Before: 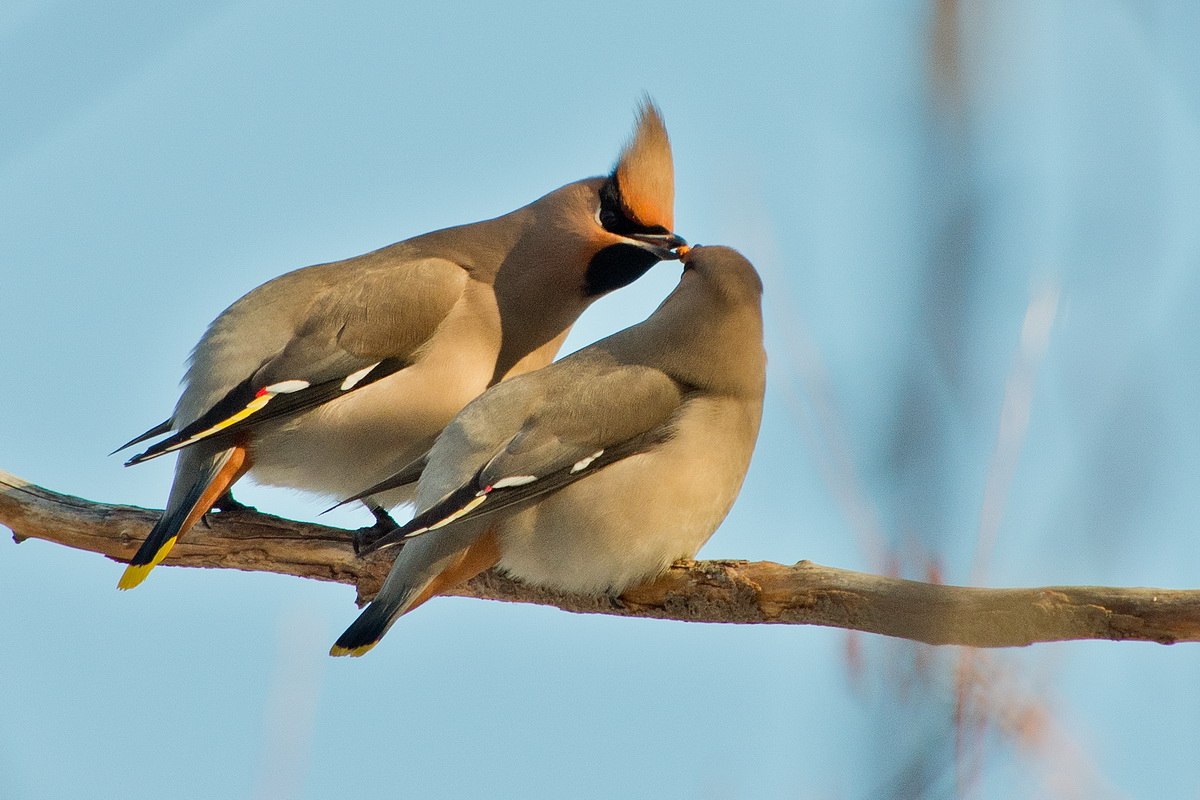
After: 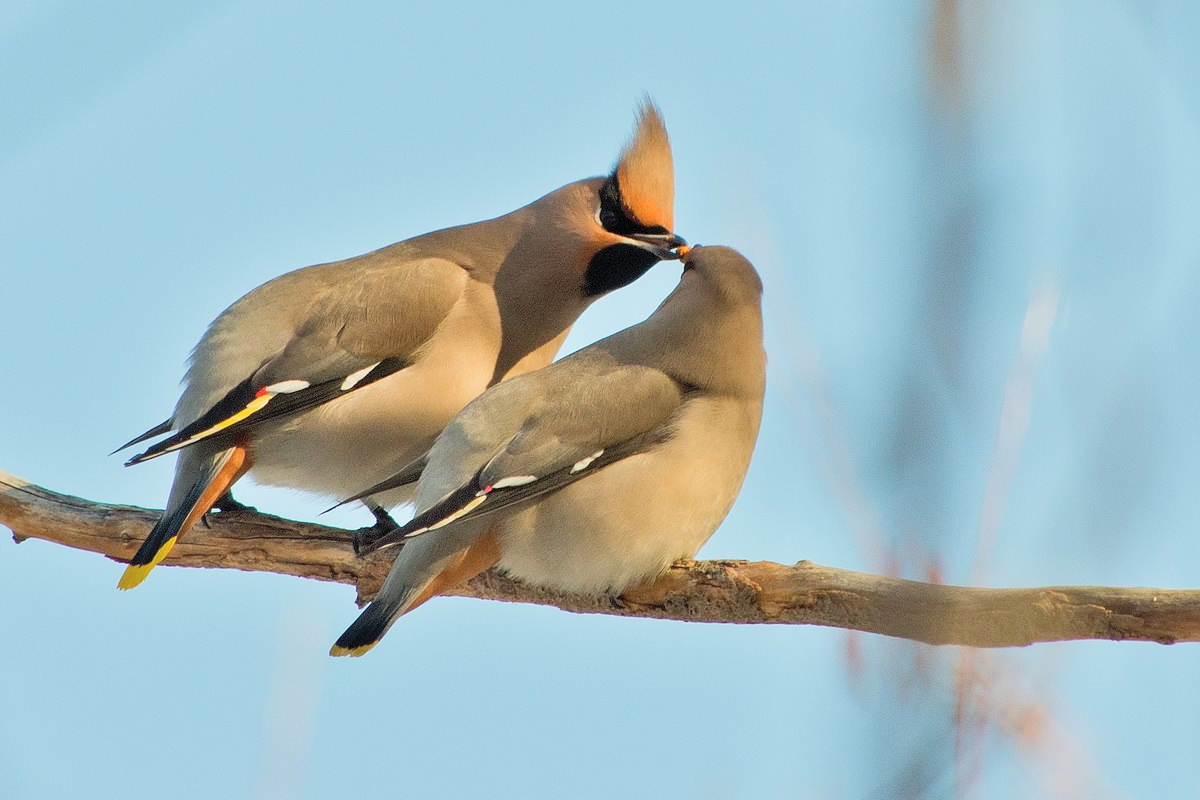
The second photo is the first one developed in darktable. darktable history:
contrast brightness saturation: brightness 0.136
exposure: exposure -0.001 EV, compensate highlight preservation false
